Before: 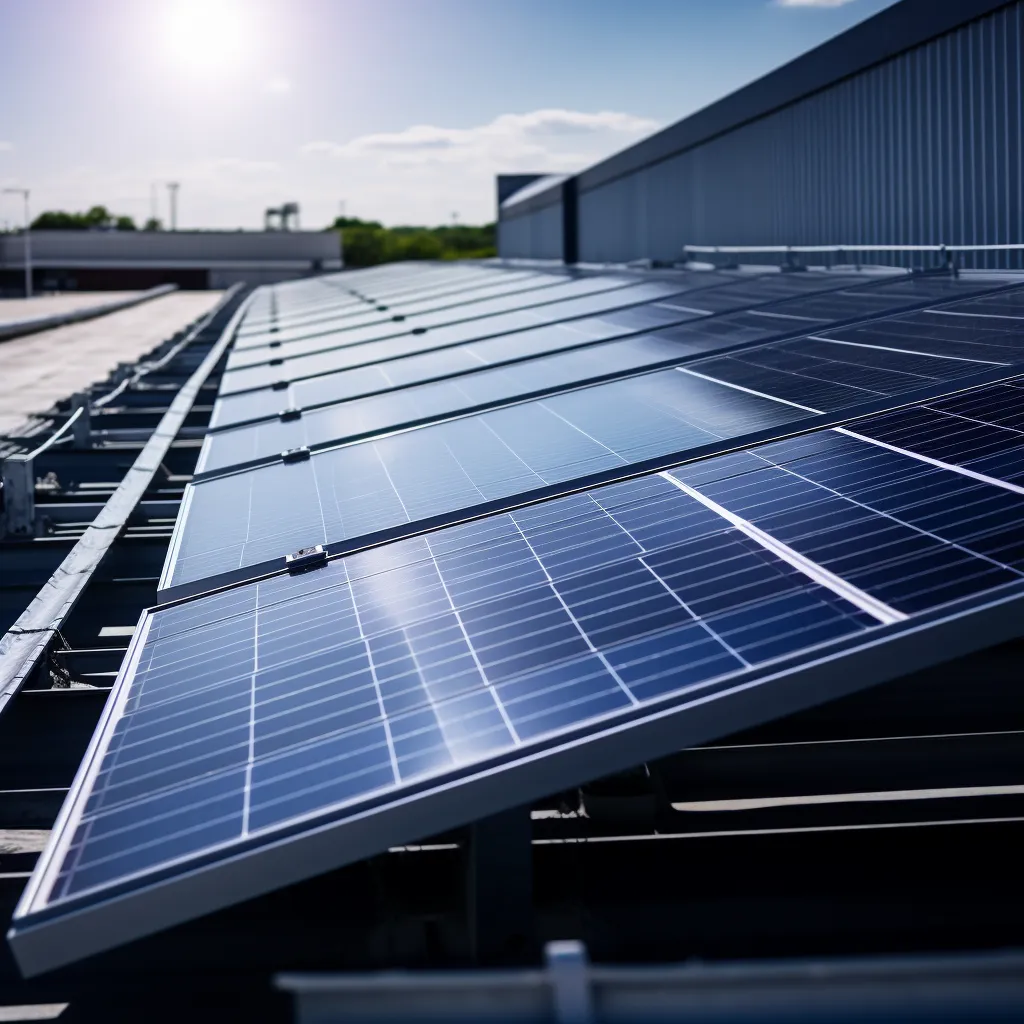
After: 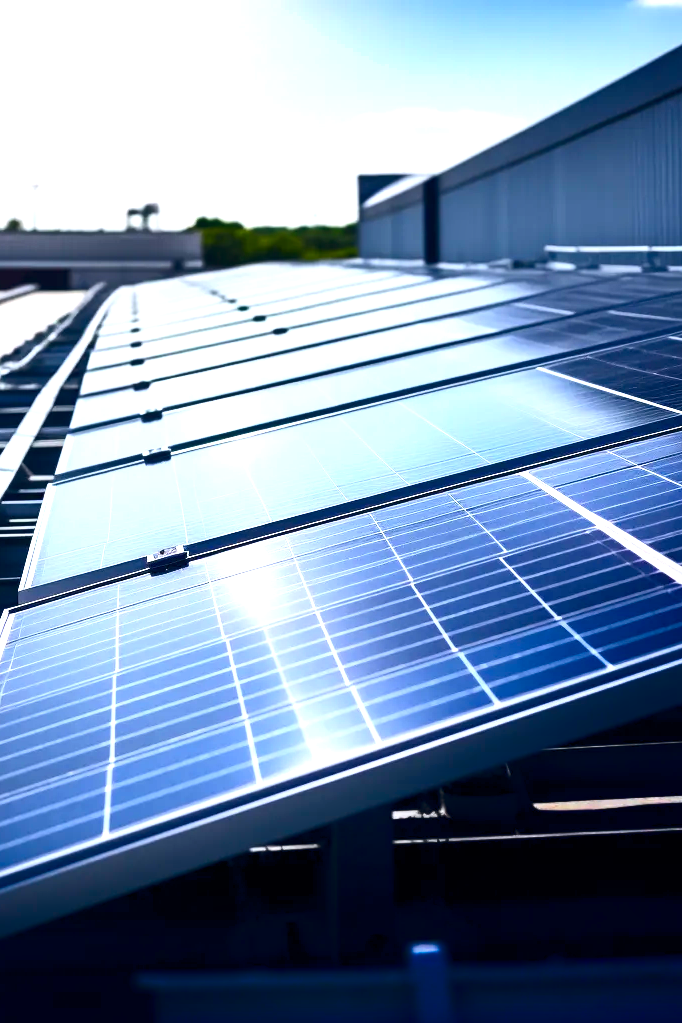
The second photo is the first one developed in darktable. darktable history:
crop and rotate: left 13.623%, right 19.759%
shadows and highlights: shadows -88.51, highlights -36.31, soften with gaussian
exposure: black level correction 0, exposure 1.107 EV, compensate highlight preservation false
contrast brightness saturation: contrast 0.139
color balance rgb: global offset › chroma 0.098%, global offset › hue 250.01°, perceptual saturation grading › global saturation 25.235%
